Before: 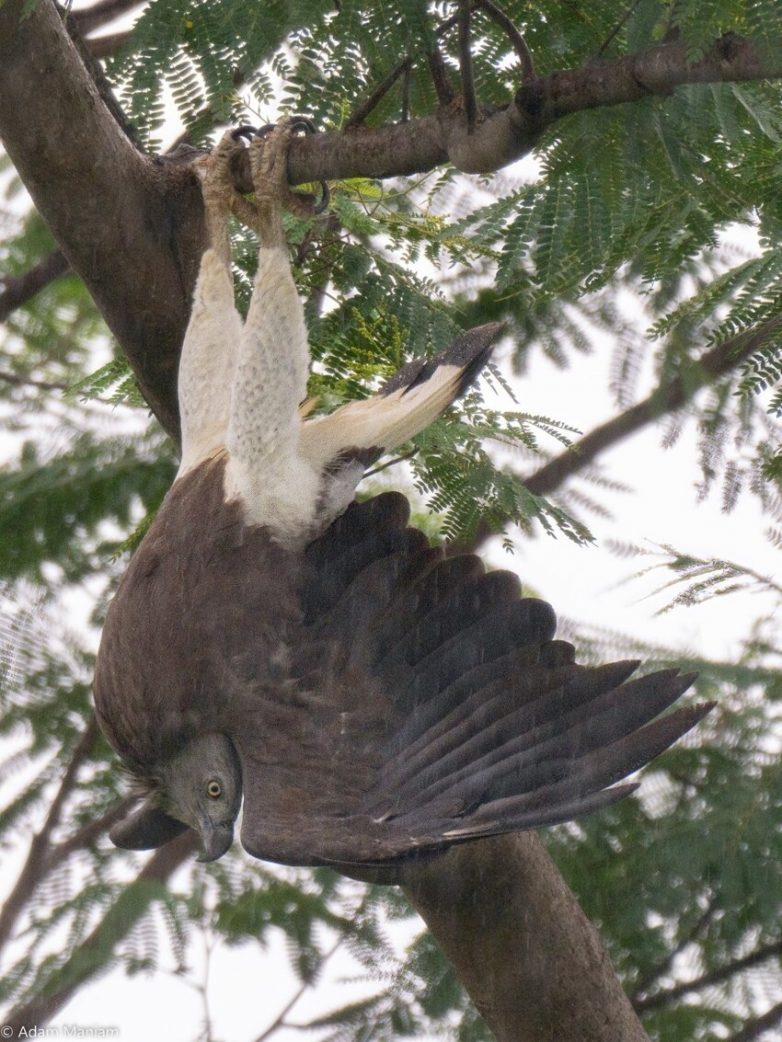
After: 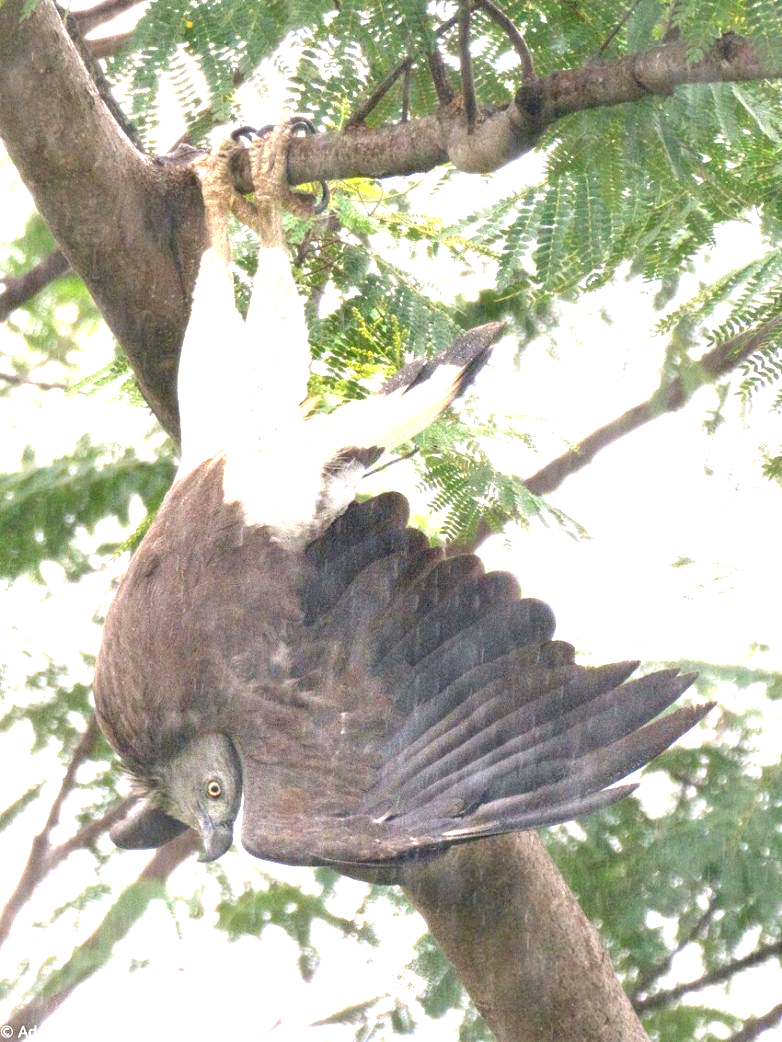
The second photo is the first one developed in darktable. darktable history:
exposure: black level correction 0, exposure 2 EV, compensate highlight preservation false
